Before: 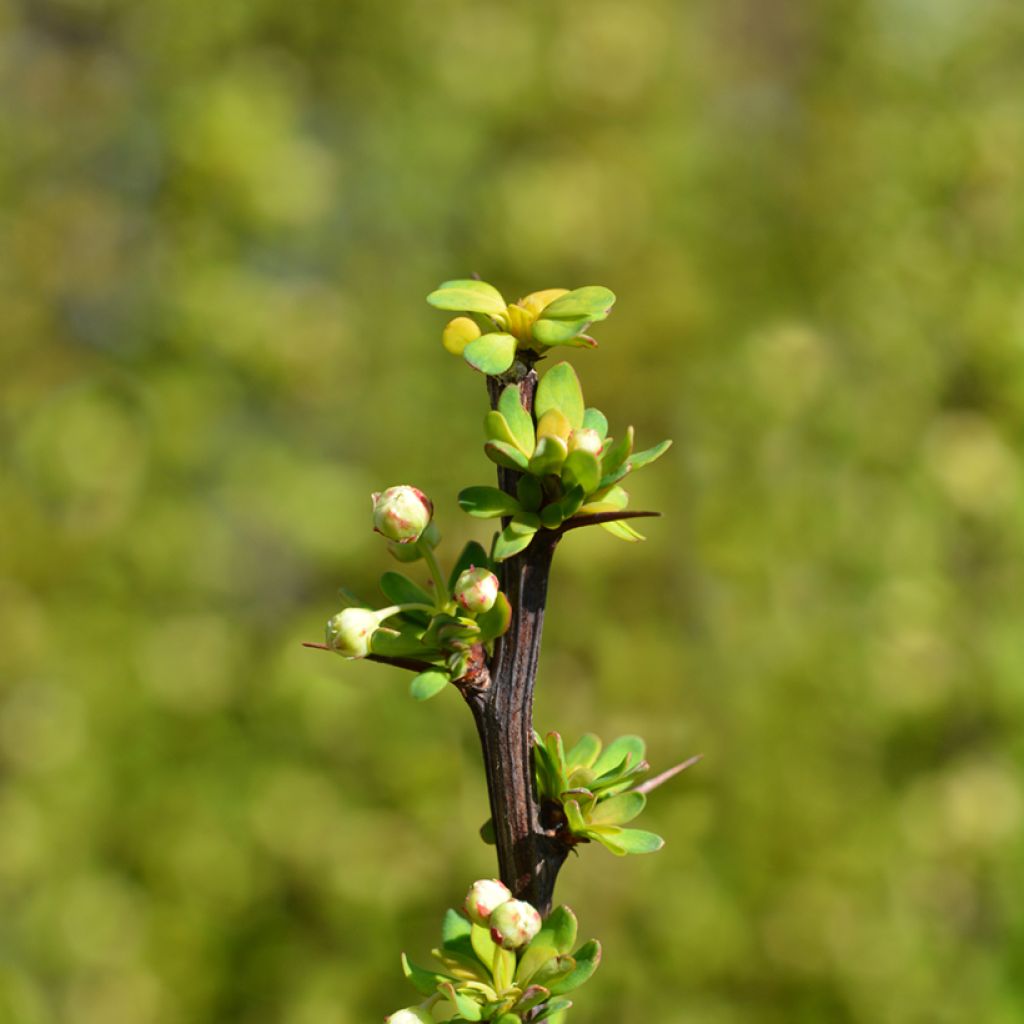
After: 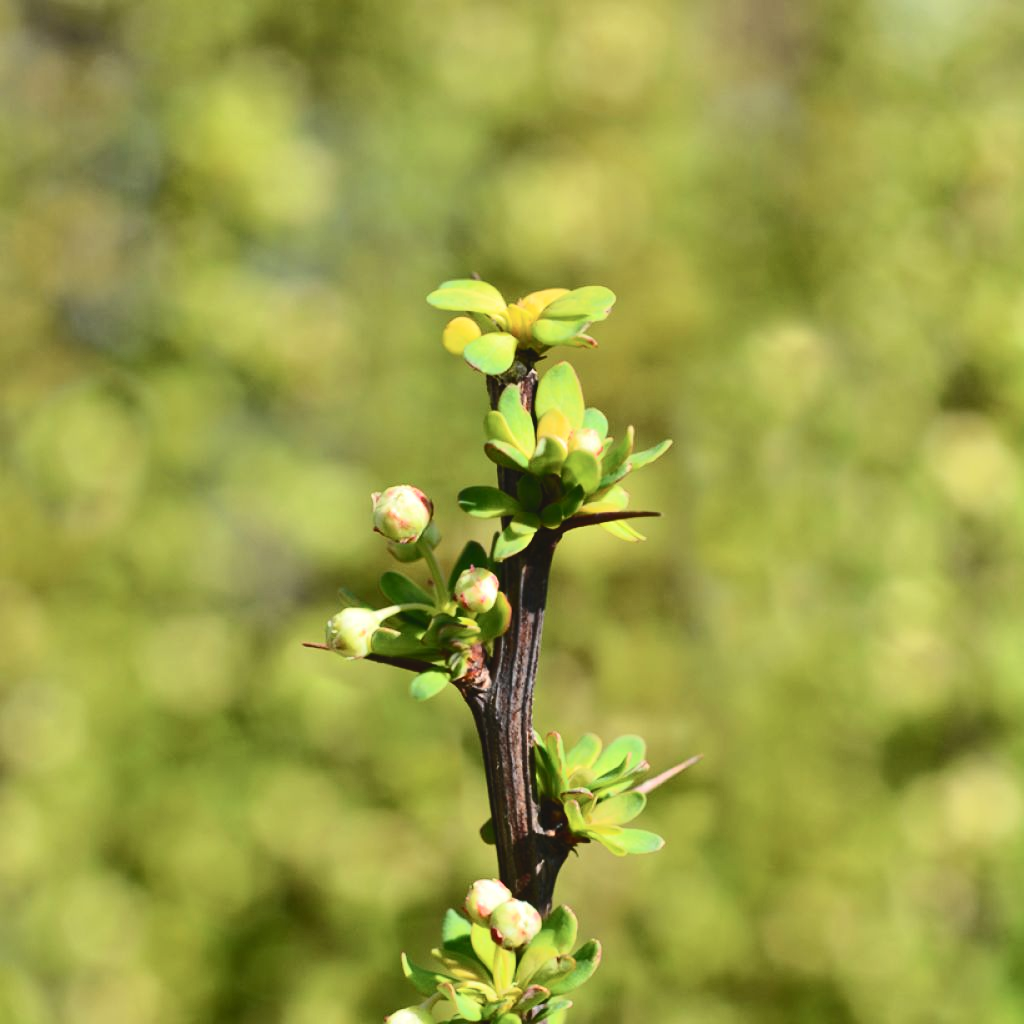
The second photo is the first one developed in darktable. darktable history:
tone curve: curves: ch0 [(0, 0) (0.003, 0.045) (0.011, 0.054) (0.025, 0.069) (0.044, 0.083) (0.069, 0.101) (0.1, 0.119) (0.136, 0.146) (0.177, 0.177) (0.224, 0.221) (0.277, 0.277) (0.335, 0.362) (0.399, 0.452) (0.468, 0.571) (0.543, 0.666) (0.623, 0.758) (0.709, 0.853) (0.801, 0.896) (0.898, 0.945) (1, 1)], color space Lab, independent channels, preserve colors none
